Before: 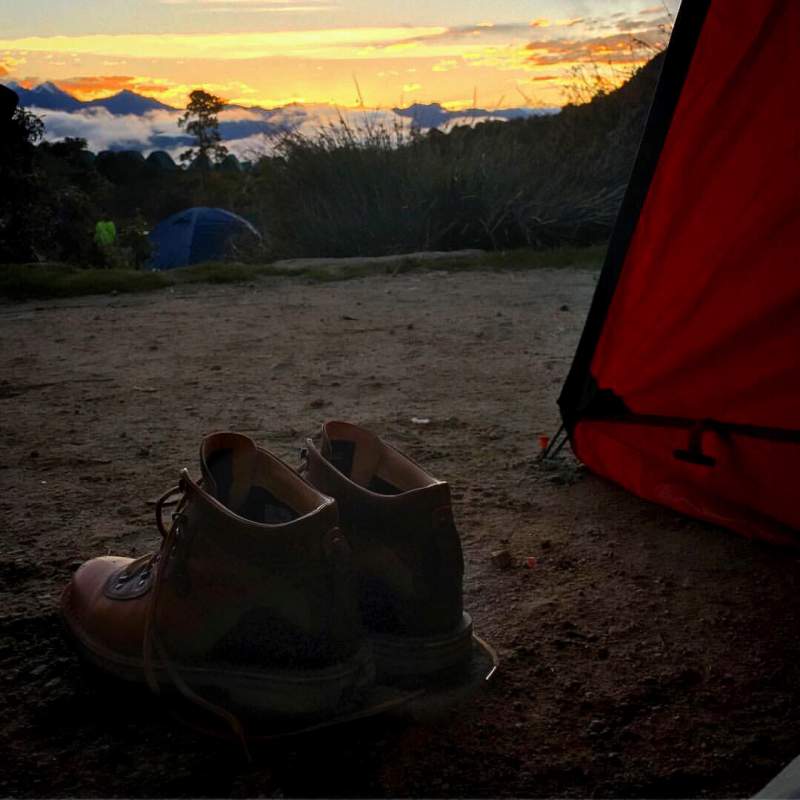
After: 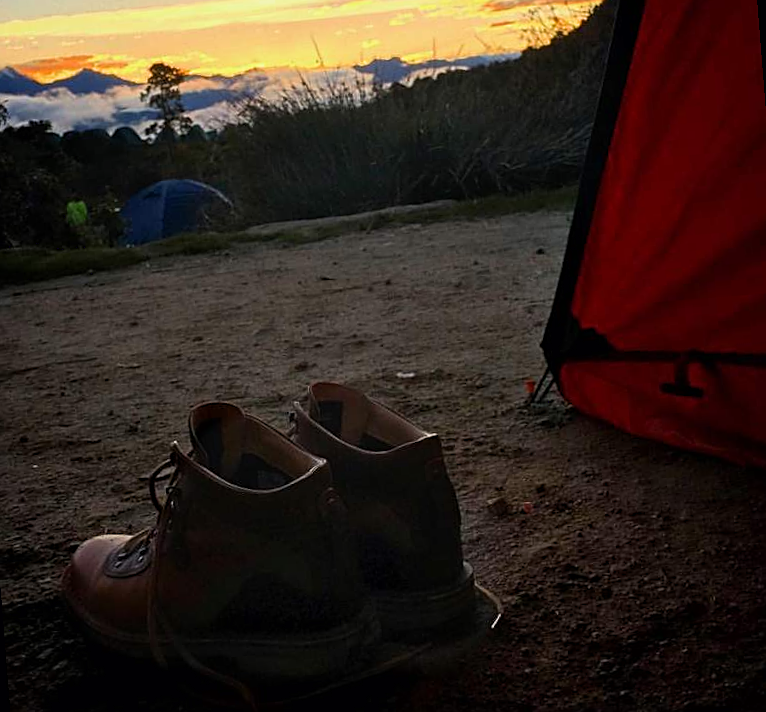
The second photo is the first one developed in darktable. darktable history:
sharpen: on, module defaults
filmic rgb: black relative exposure -16 EV, white relative exposure 2.93 EV, hardness 10.04, color science v6 (2022)
rotate and perspective: rotation -4.57°, crop left 0.054, crop right 0.944, crop top 0.087, crop bottom 0.914
